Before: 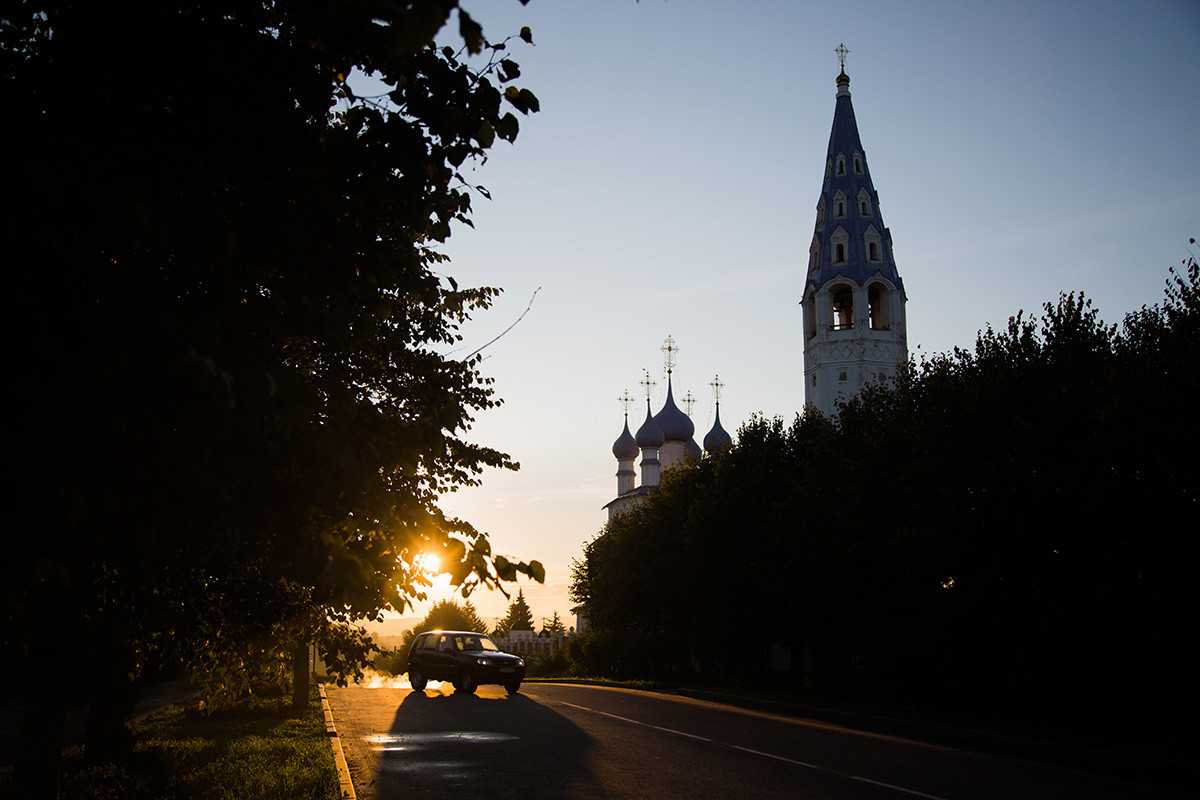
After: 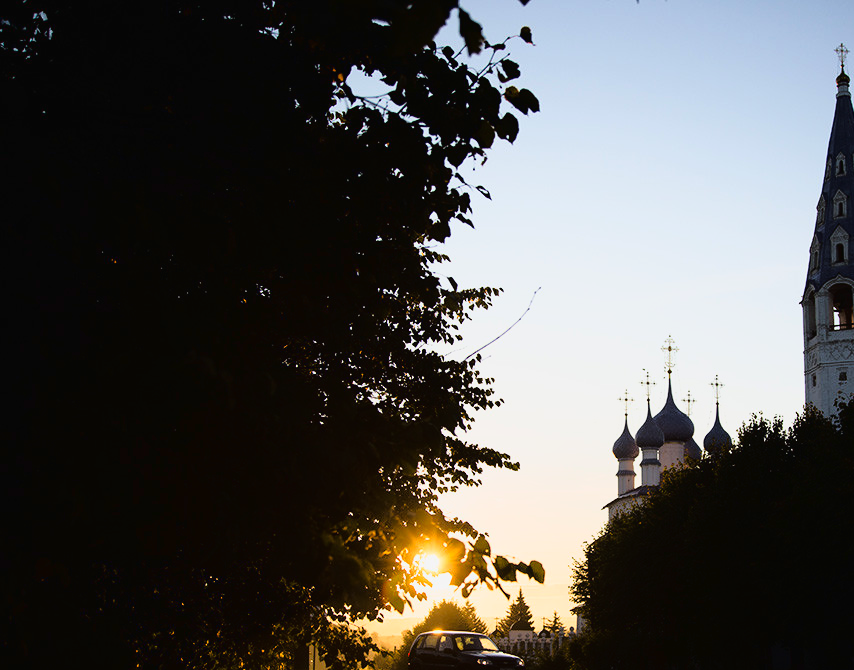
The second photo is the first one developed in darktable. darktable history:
tone curve: curves: ch0 [(0, 0.015) (0.091, 0.055) (0.184, 0.159) (0.304, 0.382) (0.492, 0.579) (0.628, 0.755) (0.832, 0.932) (0.984, 0.963)]; ch1 [(0, 0) (0.34, 0.235) (0.493, 0.5) (0.554, 0.56) (0.764, 0.815) (1, 1)]; ch2 [(0, 0) (0.44, 0.458) (0.476, 0.477) (0.542, 0.586) (0.674, 0.724) (1, 1)], color space Lab, linked channels, preserve colors none
crop: right 28.827%, bottom 16.21%
